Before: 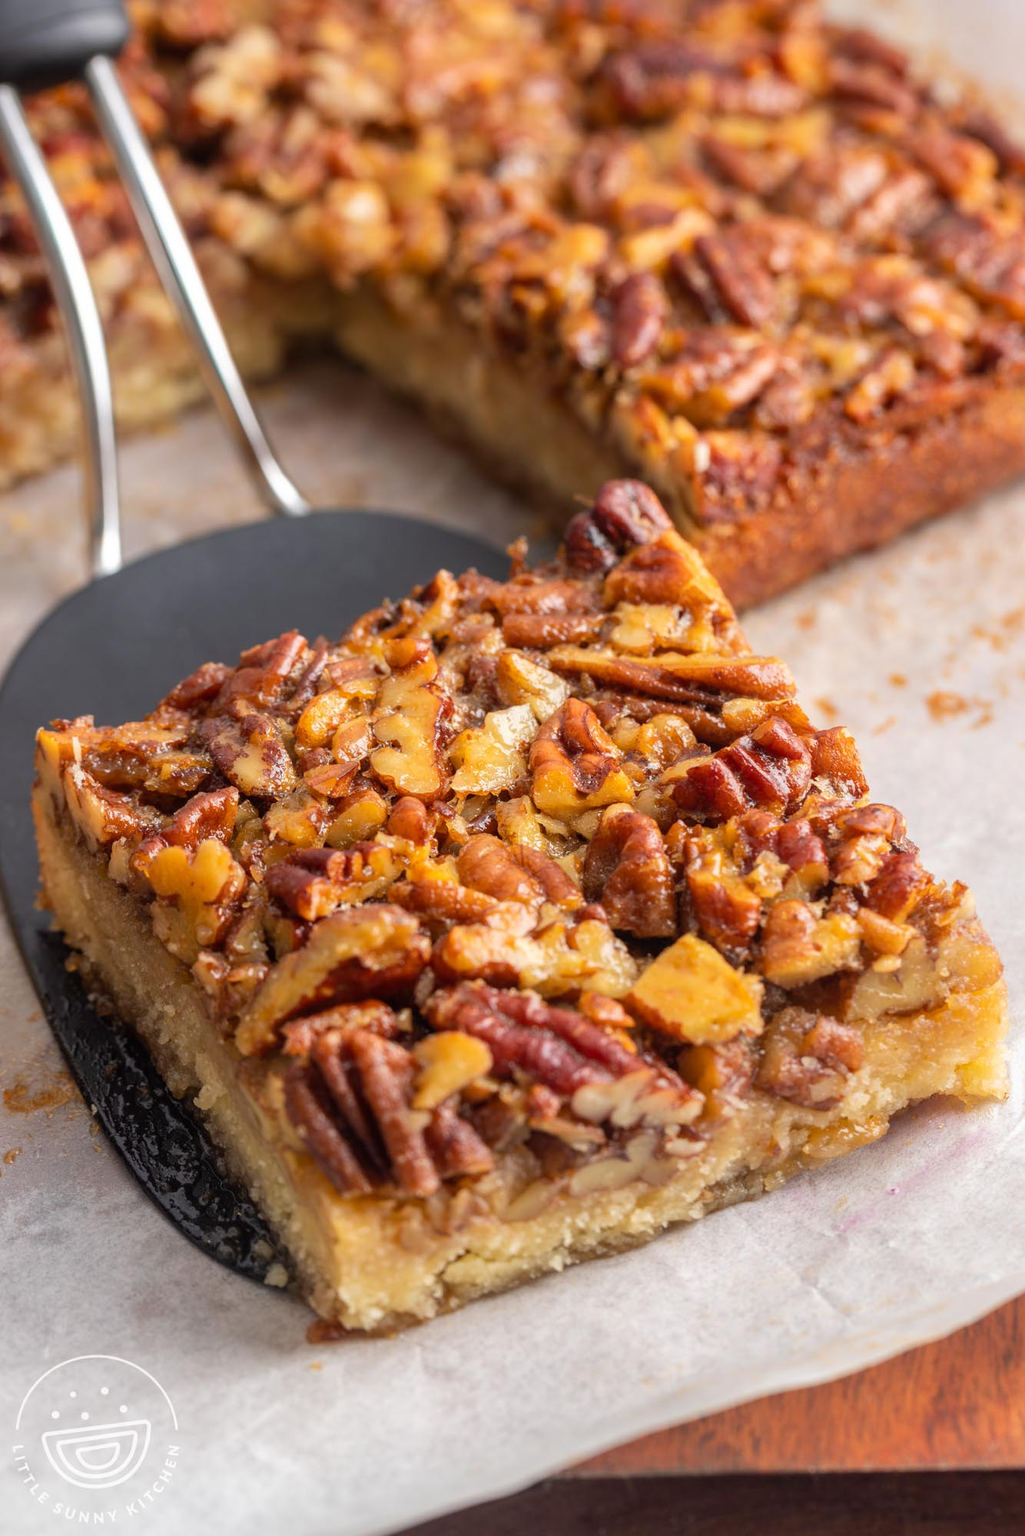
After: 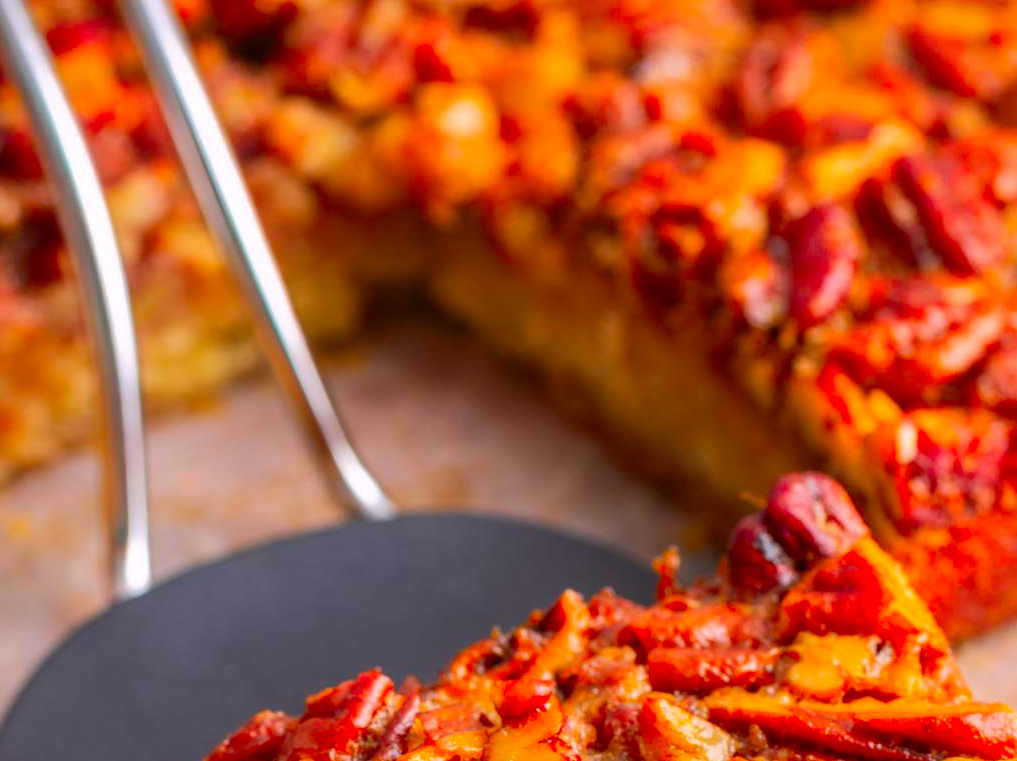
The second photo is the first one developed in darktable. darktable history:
color correction: highlights a* 1.59, highlights b* -1.7, saturation 2.48
shadows and highlights: shadows 30
crop: left 0.579%, top 7.627%, right 23.167%, bottom 54.275%
contrast brightness saturation: contrast 0.06, brightness -0.01, saturation -0.23
